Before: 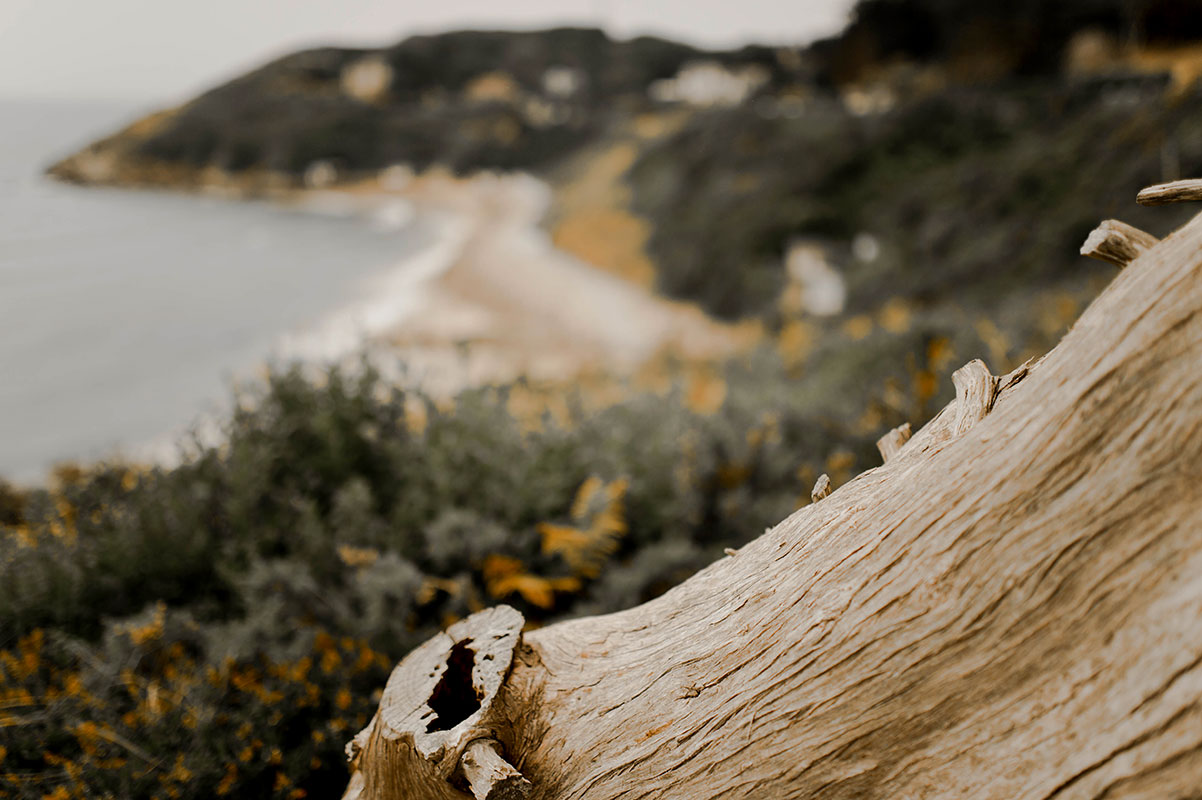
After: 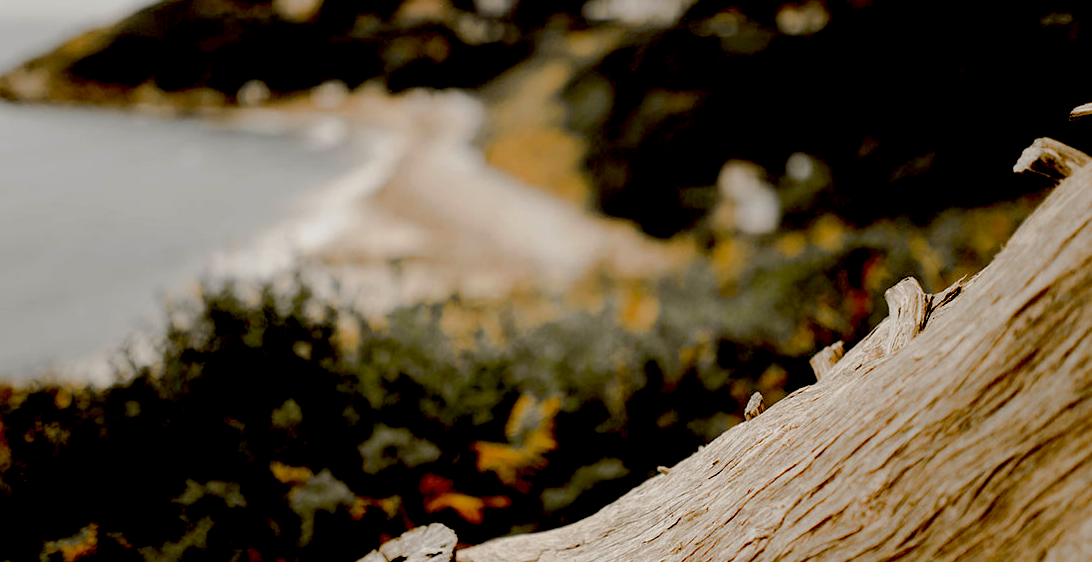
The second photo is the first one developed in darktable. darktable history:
crop: left 5.596%, top 10.314%, right 3.534%, bottom 19.395%
exposure: black level correction 0.056, compensate highlight preservation false
